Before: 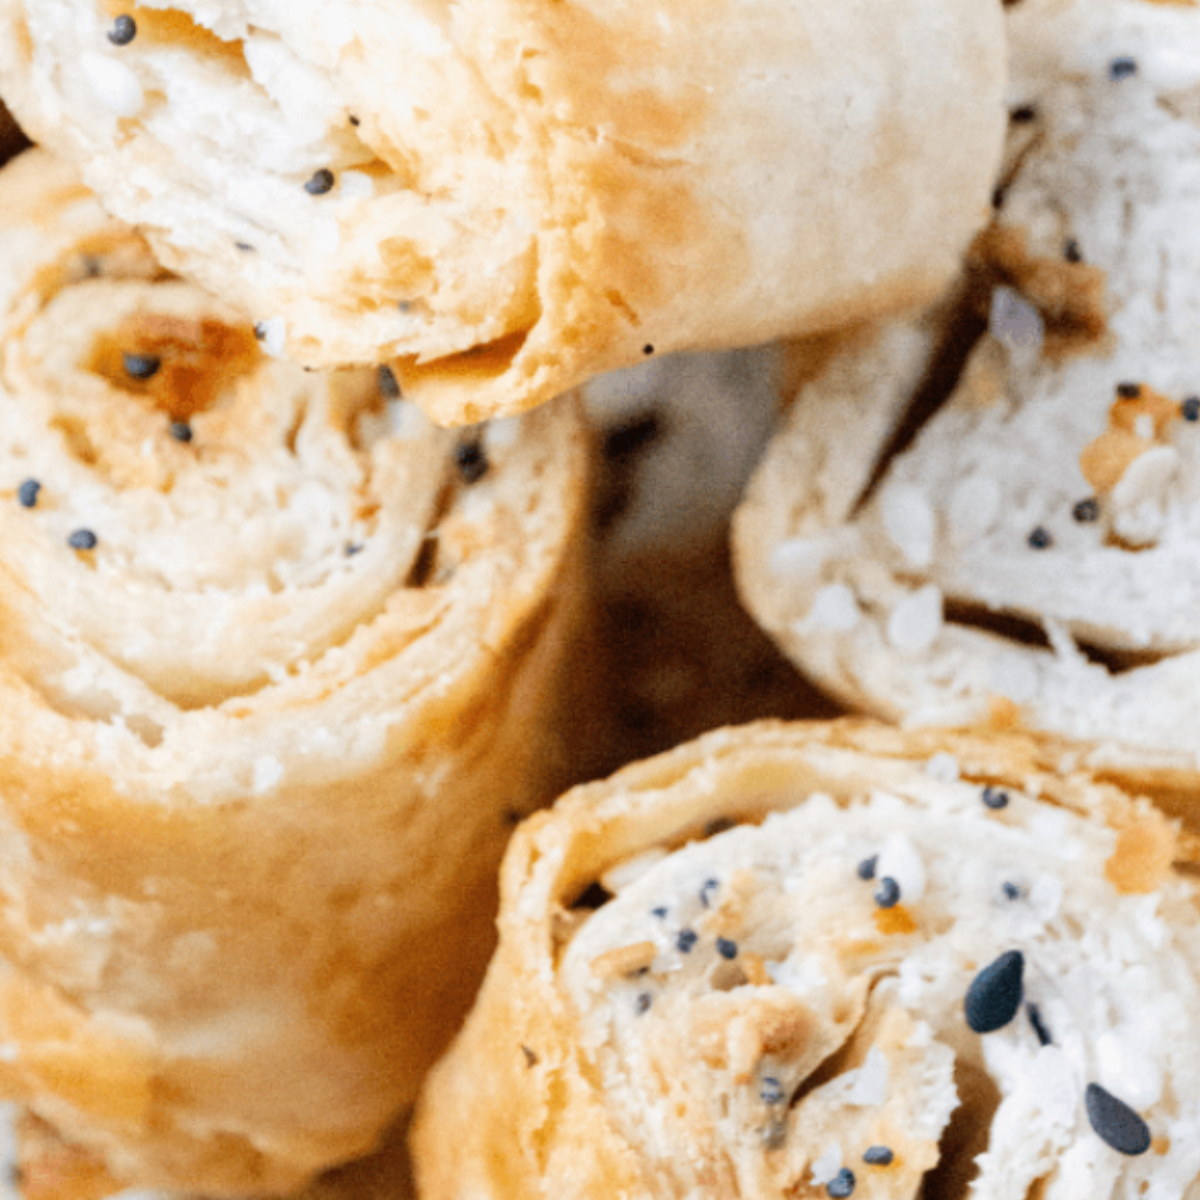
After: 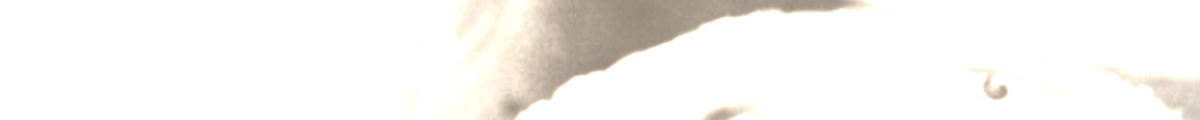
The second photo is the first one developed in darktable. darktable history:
crop and rotate: top 59.084%, bottom 30.916%
tone curve: curves: ch0 [(0, 0) (0.227, 0.17) (0.766, 0.774) (1, 1)]; ch1 [(0, 0) (0.114, 0.127) (0.437, 0.452) (0.498, 0.498) (0.529, 0.541) (0.579, 0.589) (1, 1)]; ch2 [(0, 0) (0.233, 0.259) (0.493, 0.492) (0.587, 0.573) (1, 1)], color space Lab, independent channels, preserve colors none
vignetting: fall-off start 88.03%, fall-off radius 24.9%
exposure: black level correction -0.087, compensate highlight preservation false
white balance: red 1.467, blue 0.684
colorize: hue 34.49°, saturation 35.33%, source mix 100%, version 1
tone equalizer: on, module defaults
